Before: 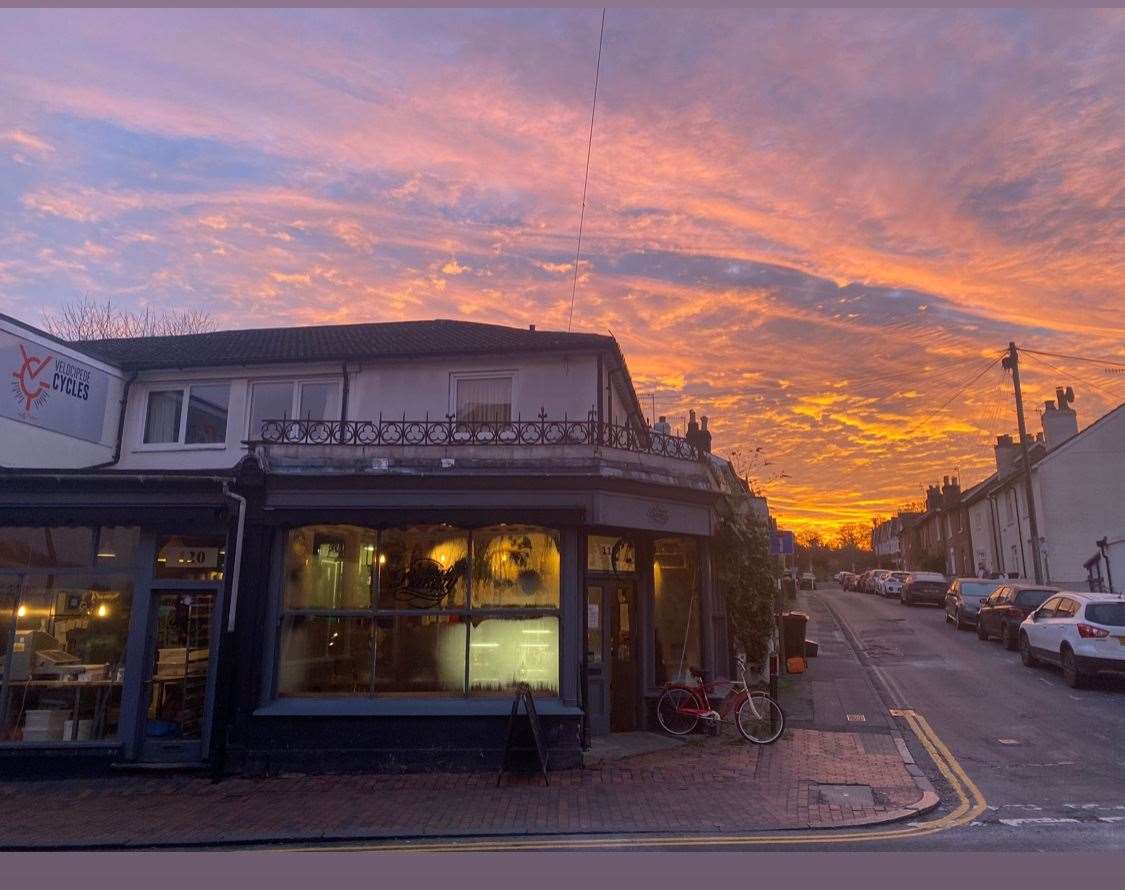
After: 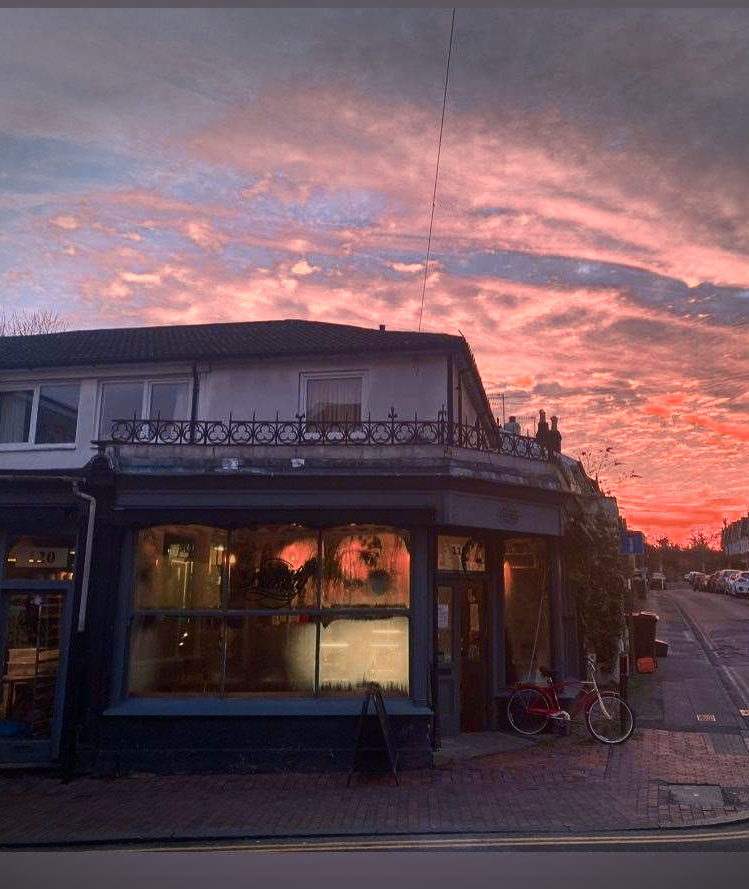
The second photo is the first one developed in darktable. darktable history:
color zones: curves: ch0 [(0.006, 0.385) (0.143, 0.563) (0.243, 0.321) (0.352, 0.464) (0.516, 0.456) (0.625, 0.5) (0.75, 0.5) (0.875, 0.5)]; ch1 [(0, 0.5) (0.134, 0.504) (0.246, 0.463) (0.421, 0.515) (0.5, 0.56) (0.625, 0.5) (0.75, 0.5) (0.875, 0.5)]; ch2 [(0, 0.5) (0.131, 0.426) (0.307, 0.289) (0.38, 0.188) (0.513, 0.216) (0.625, 0.548) (0.75, 0.468) (0.838, 0.396) (0.971, 0.311)]
vignetting: fall-off start 99.27%, brightness -0.575, center (-0.036, 0.142), width/height ratio 1.323
tone curve: curves: ch0 [(0, 0) (0.003, 0.003) (0.011, 0.012) (0.025, 0.023) (0.044, 0.04) (0.069, 0.056) (0.1, 0.082) (0.136, 0.107) (0.177, 0.144) (0.224, 0.186) (0.277, 0.237) (0.335, 0.297) (0.399, 0.37) (0.468, 0.465) (0.543, 0.567) (0.623, 0.68) (0.709, 0.782) (0.801, 0.86) (0.898, 0.924) (1, 1)], color space Lab, independent channels, preserve colors none
crop and rotate: left 13.369%, right 19.982%
